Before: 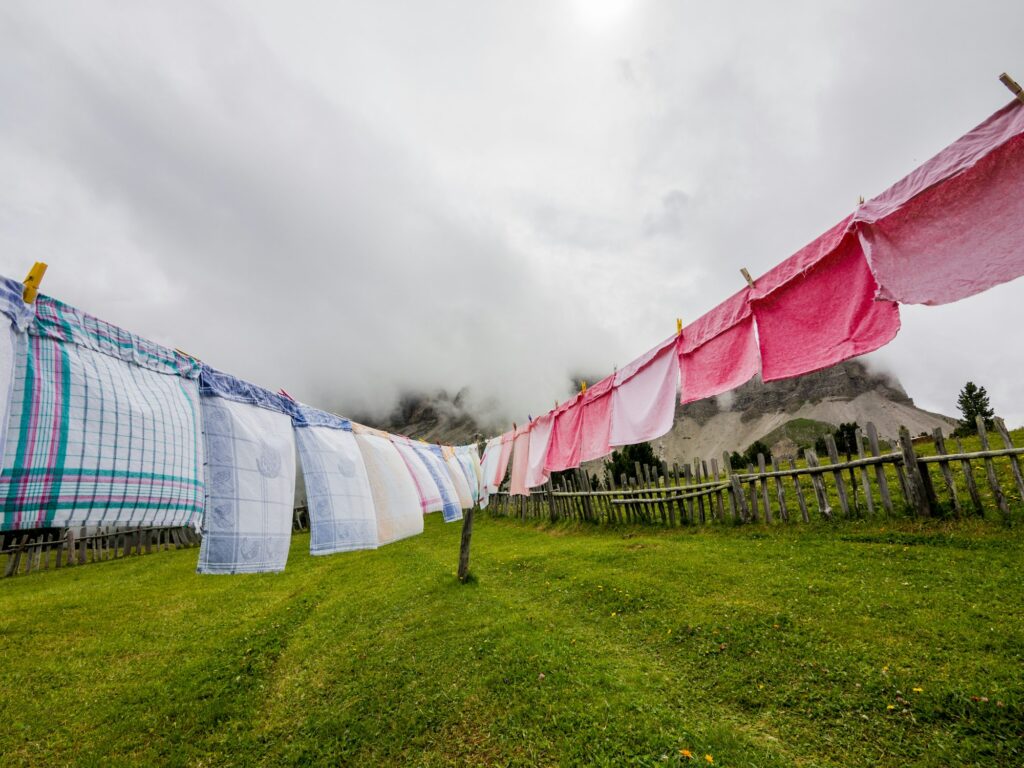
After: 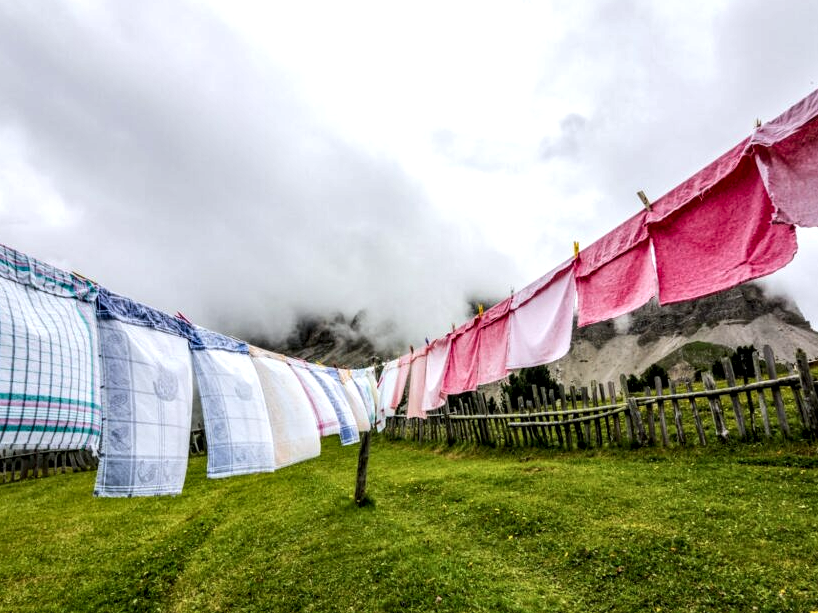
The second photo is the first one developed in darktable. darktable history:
crop and rotate: left 10.071%, top 10.071%, right 10.02%, bottom 10.02%
local contrast: highlights 20%, detail 150%
white balance: red 0.983, blue 1.036
tone equalizer: -8 EV -0.417 EV, -7 EV -0.389 EV, -6 EV -0.333 EV, -5 EV -0.222 EV, -3 EV 0.222 EV, -2 EV 0.333 EV, -1 EV 0.389 EV, +0 EV 0.417 EV, edges refinement/feathering 500, mask exposure compensation -1.57 EV, preserve details no
